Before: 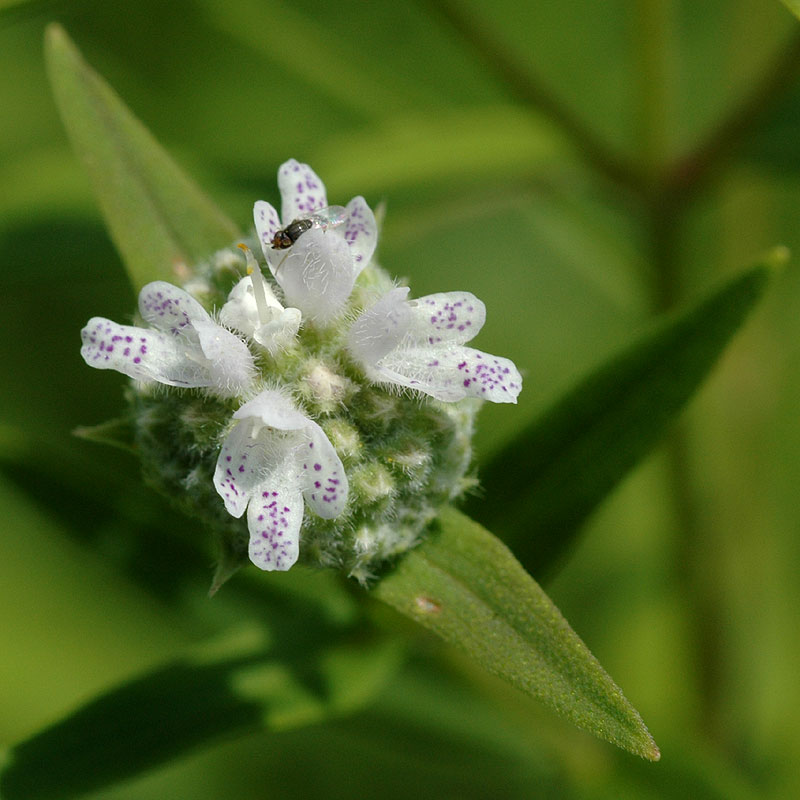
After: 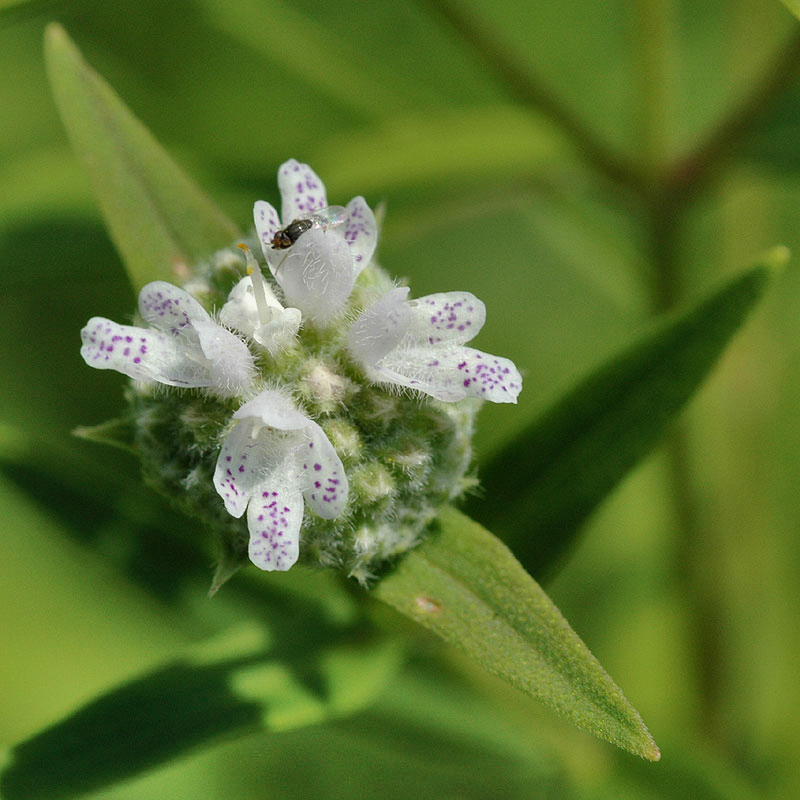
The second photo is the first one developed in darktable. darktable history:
shadows and highlights: radius 123.98, shadows 100, white point adjustment -3, highlights -100, highlights color adjustment 89.84%, soften with gaussian
tone equalizer: on, module defaults
